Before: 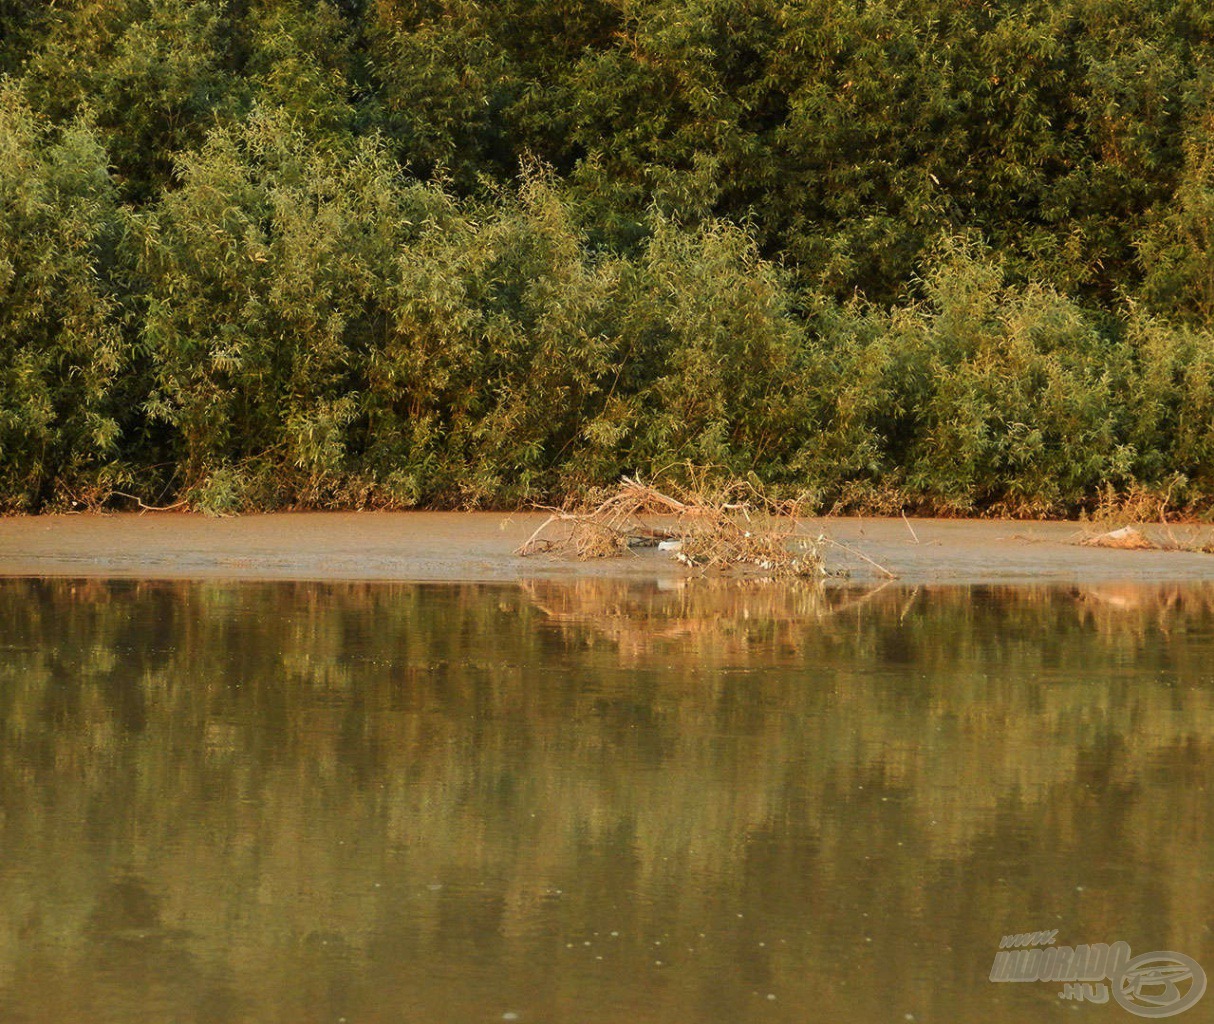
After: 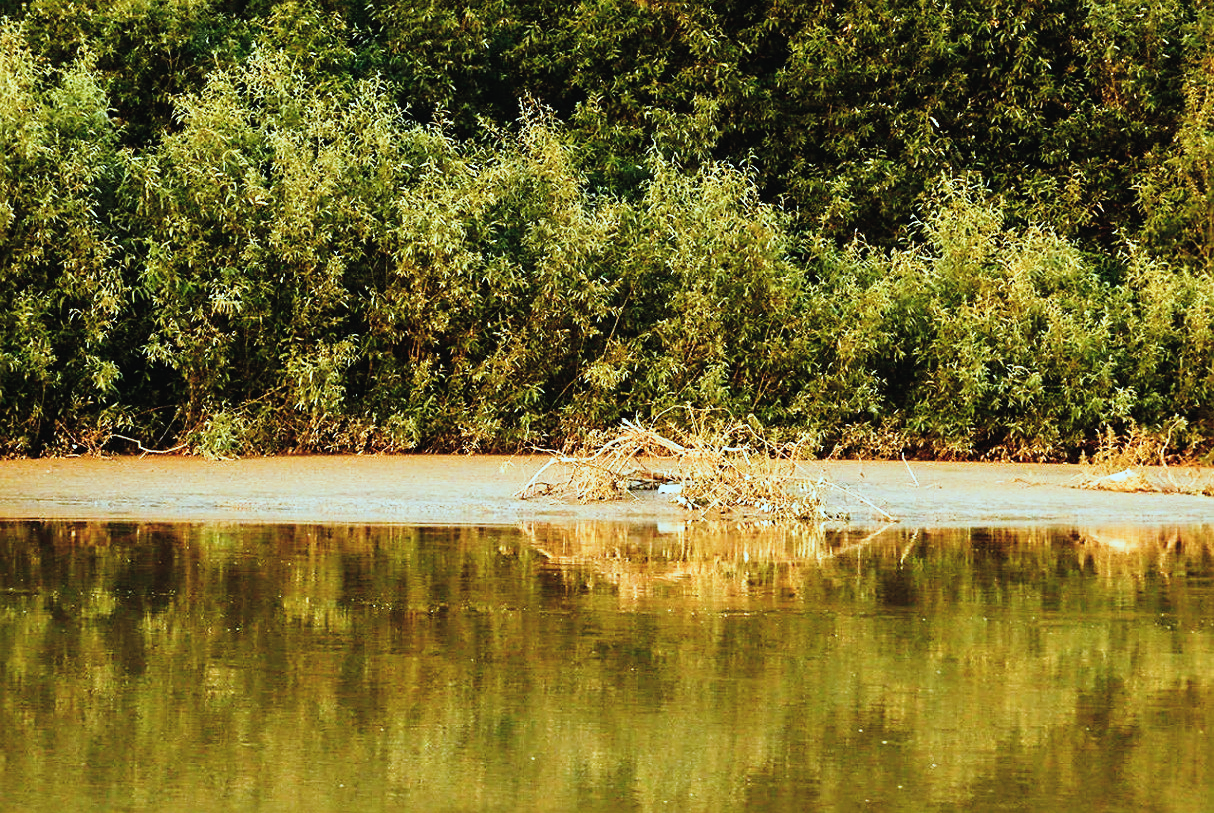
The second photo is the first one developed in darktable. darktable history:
crop and rotate: top 5.65%, bottom 14.938%
sharpen: amount 0.49
color balance rgb: perceptual saturation grading › global saturation 34.726%, perceptual saturation grading › highlights -29.951%, perceptual saturation grading › shadows 36.156%
tone curve: curves: ch0 [(0, 0.023) (0.104, 0.058) (0.21, 0.162) (0.469, 0.524) (0.579, 0.65) (0.725, 0.8) (0.858, 0.903) (1, 0.974)]; ch1 [(0, 0) (0.414, 0.395) (0.447, 0.447) (0.502, 0.501) (0.521, 0.512) (0.566, 0.566) (0.618, 0.61) (0.654, 0.642) (1, 1)]; ch2 [(0, 0) (0.369, 0.388) (0.437, 0.453) (0.492, 0.485) (0.524, 0.508) (0.553, 0.566) (0.583, 0.608) (1, 1)], preserve colors none
base curve: curves: ch0 [(0, 0) (0.005, 0.002) (0.193, 0.295) (0.399, 0.664) (0.75, 0.928) (1, 1)], preserve colors none
color correction: highlights a* -12.87, highlights b* -17.49, saturation 0.701
